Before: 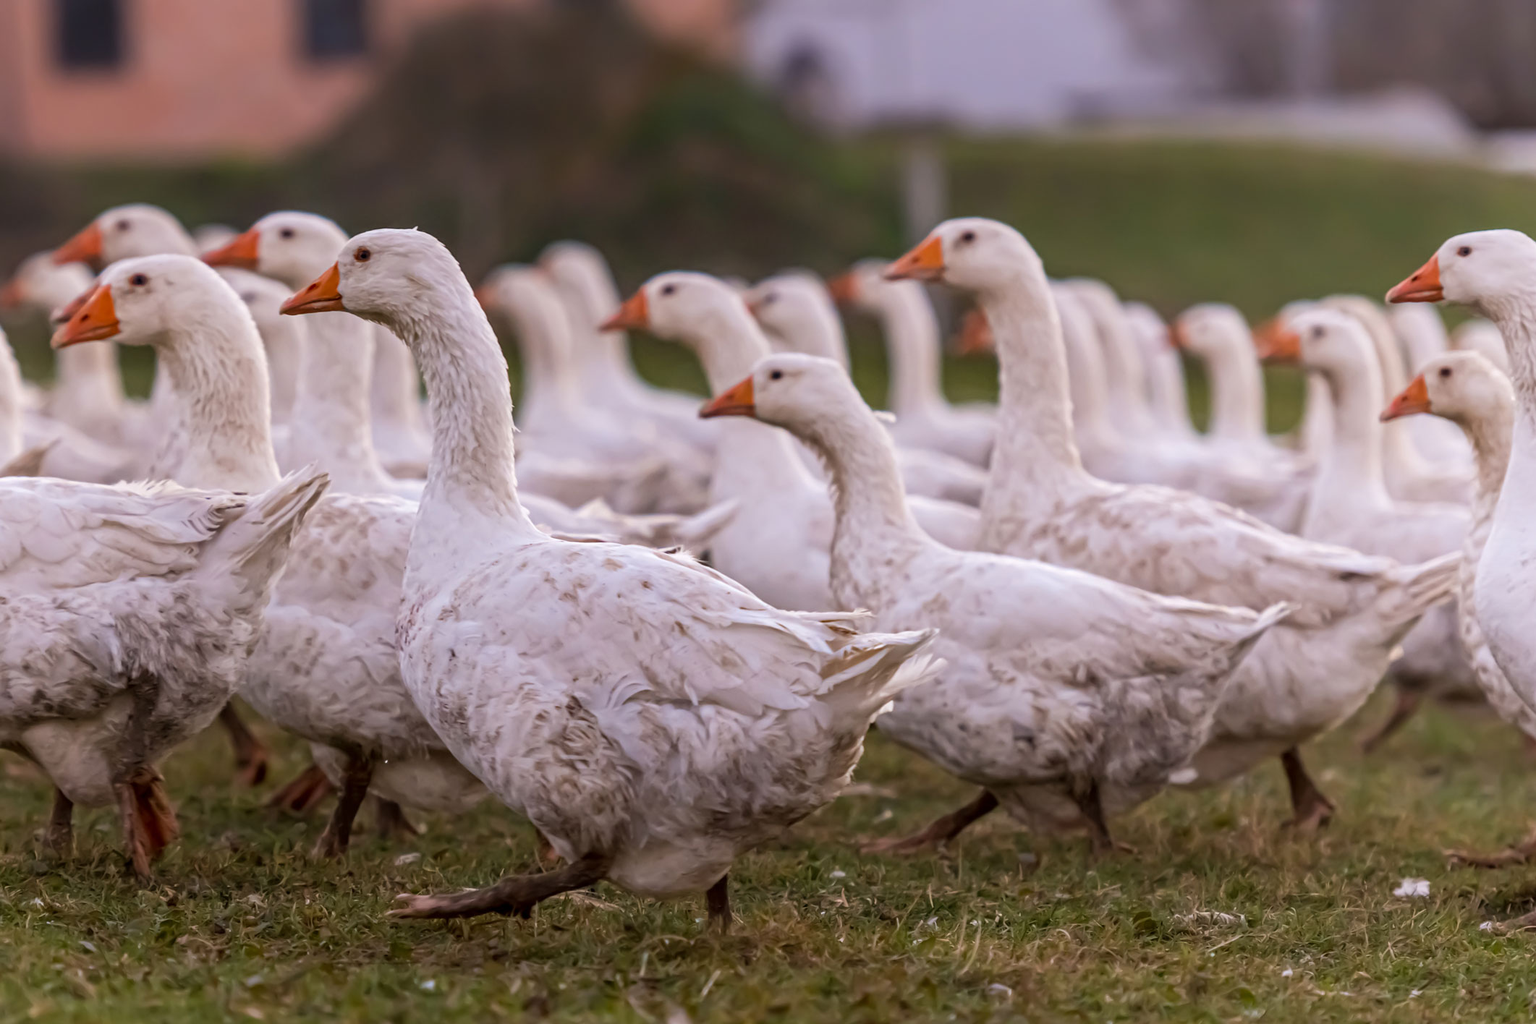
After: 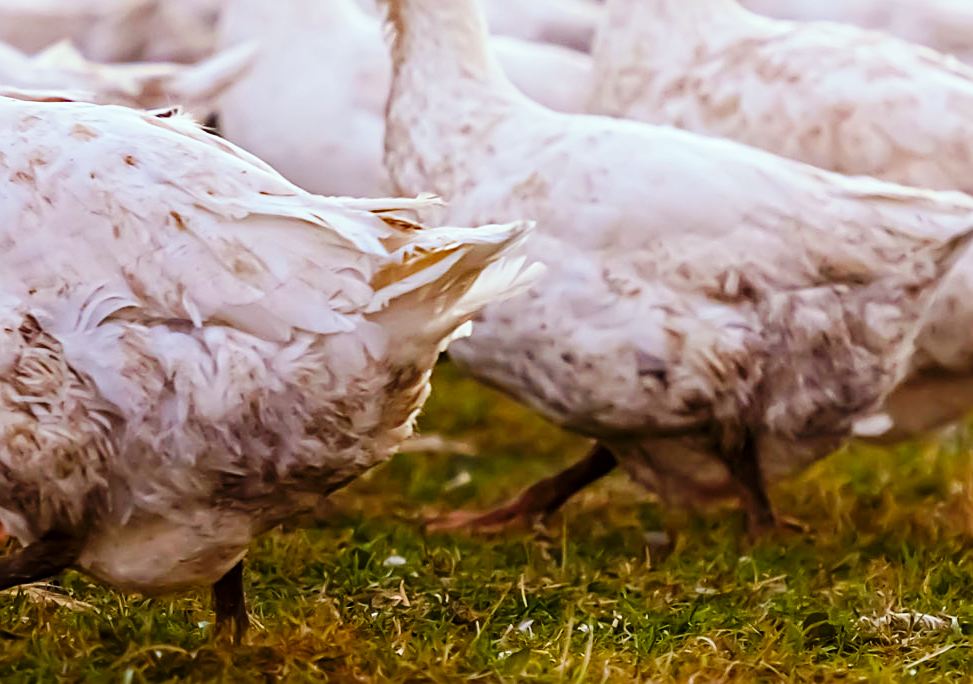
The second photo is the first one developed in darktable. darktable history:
sharpen: on, module defaults
color balance rgb: linear chroma grading › global chroma 15%, perceptual saturation grading › global saturation 30%
base curve: curves: ch0 [(0, 0) (0.036, 0.025) (0.121, 0.166) (0.206, 0.329) (0.605, 0.79) (1, 1)], preserve colors none
crop: left 35.976%, top 45.819%, right 18.162%, bottom 5.807%
color correction: highlights a* -6.69, highlights b* 0.49
